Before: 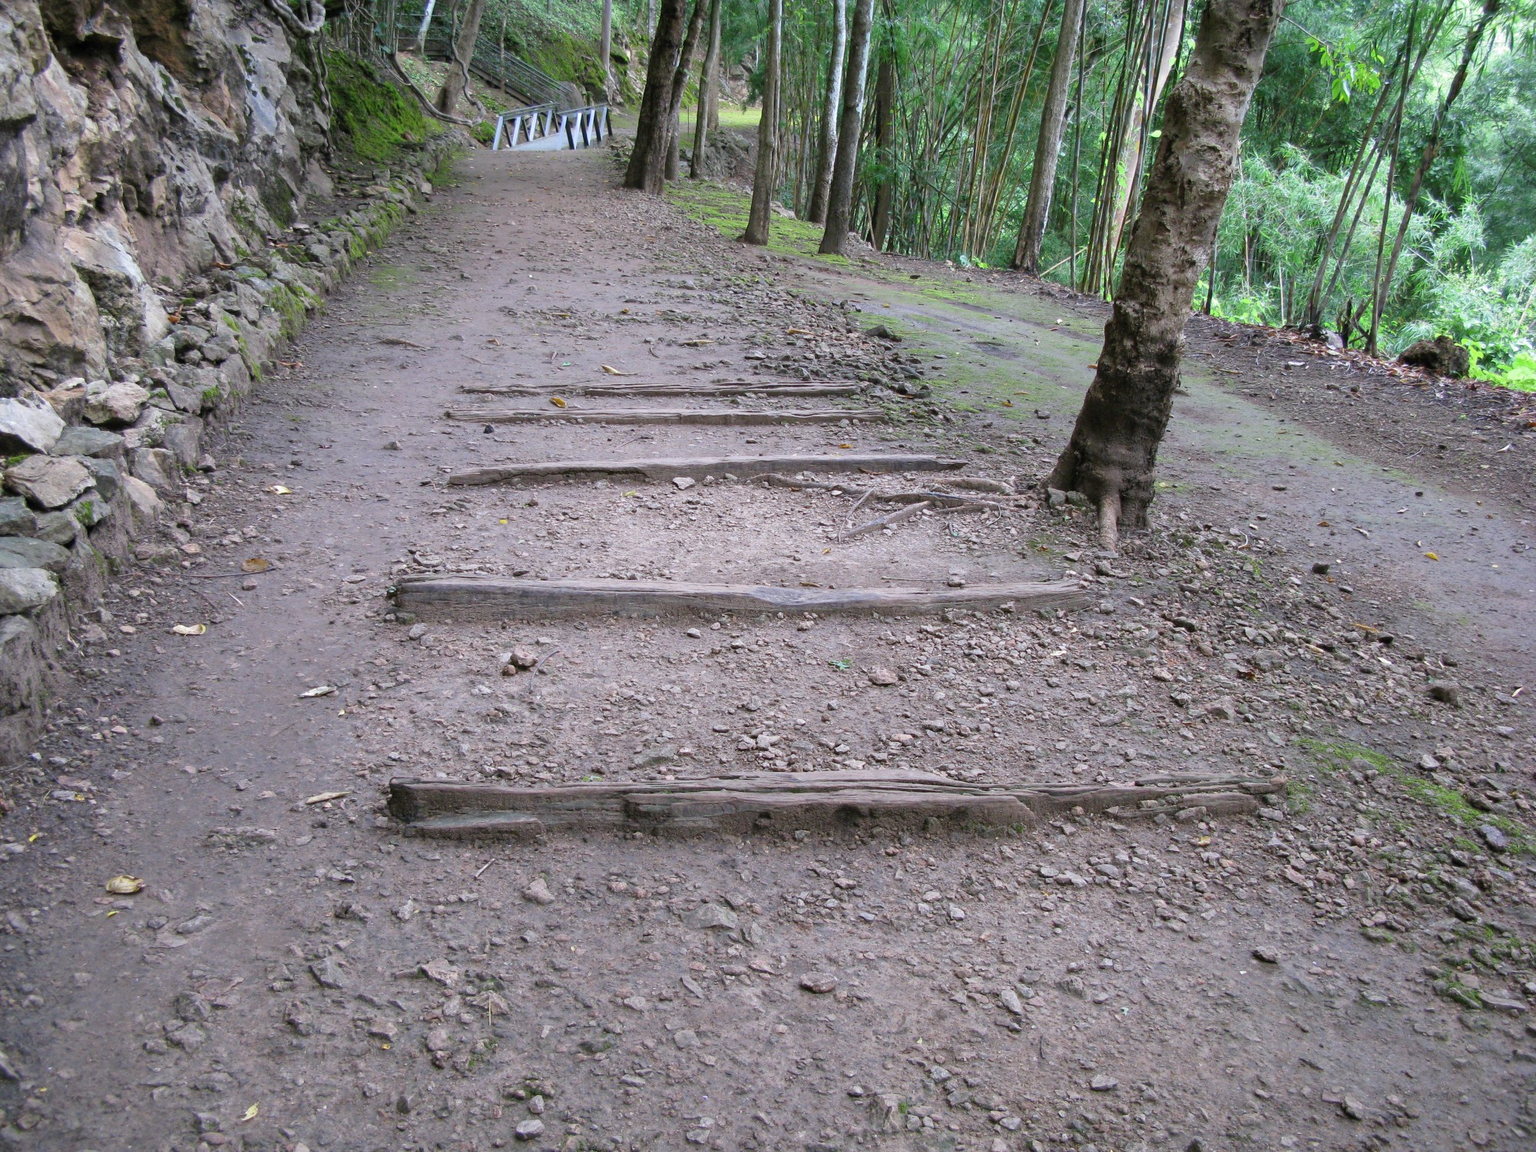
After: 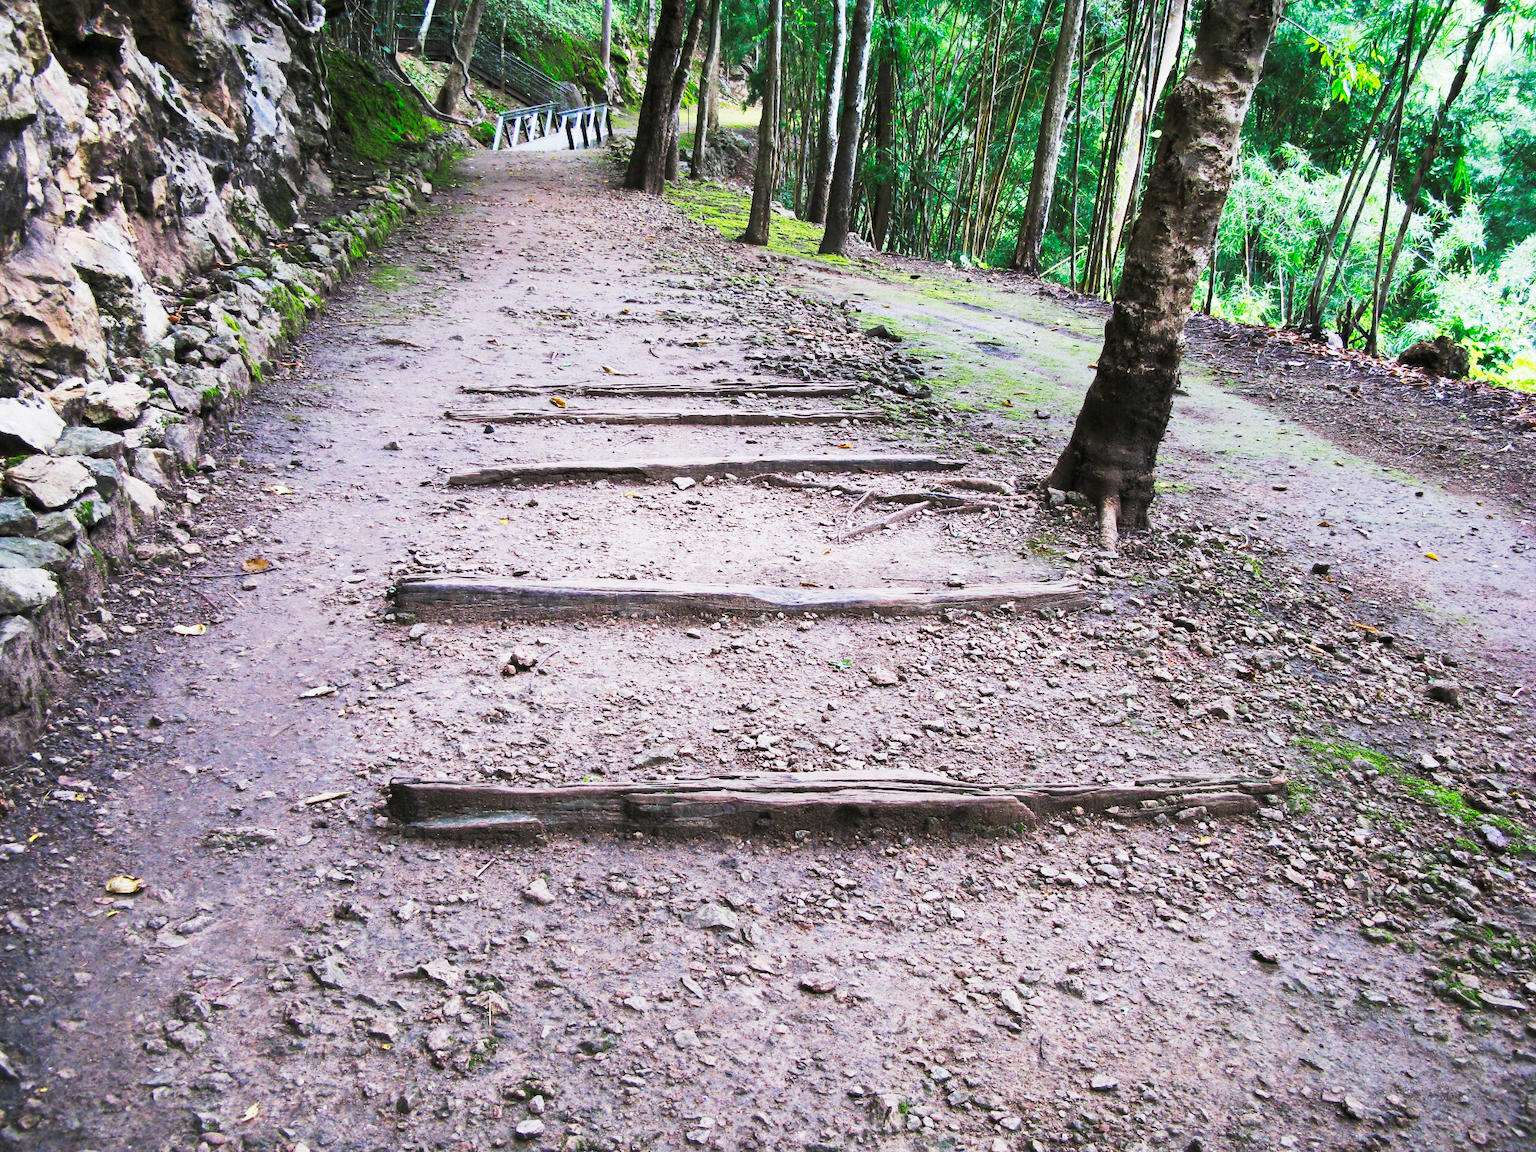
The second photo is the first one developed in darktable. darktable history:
tone curve: curves: ch0 [(0, 0) (0.427, 0.375) (0.616, 0.801) (1, 1)], preserve colors none
